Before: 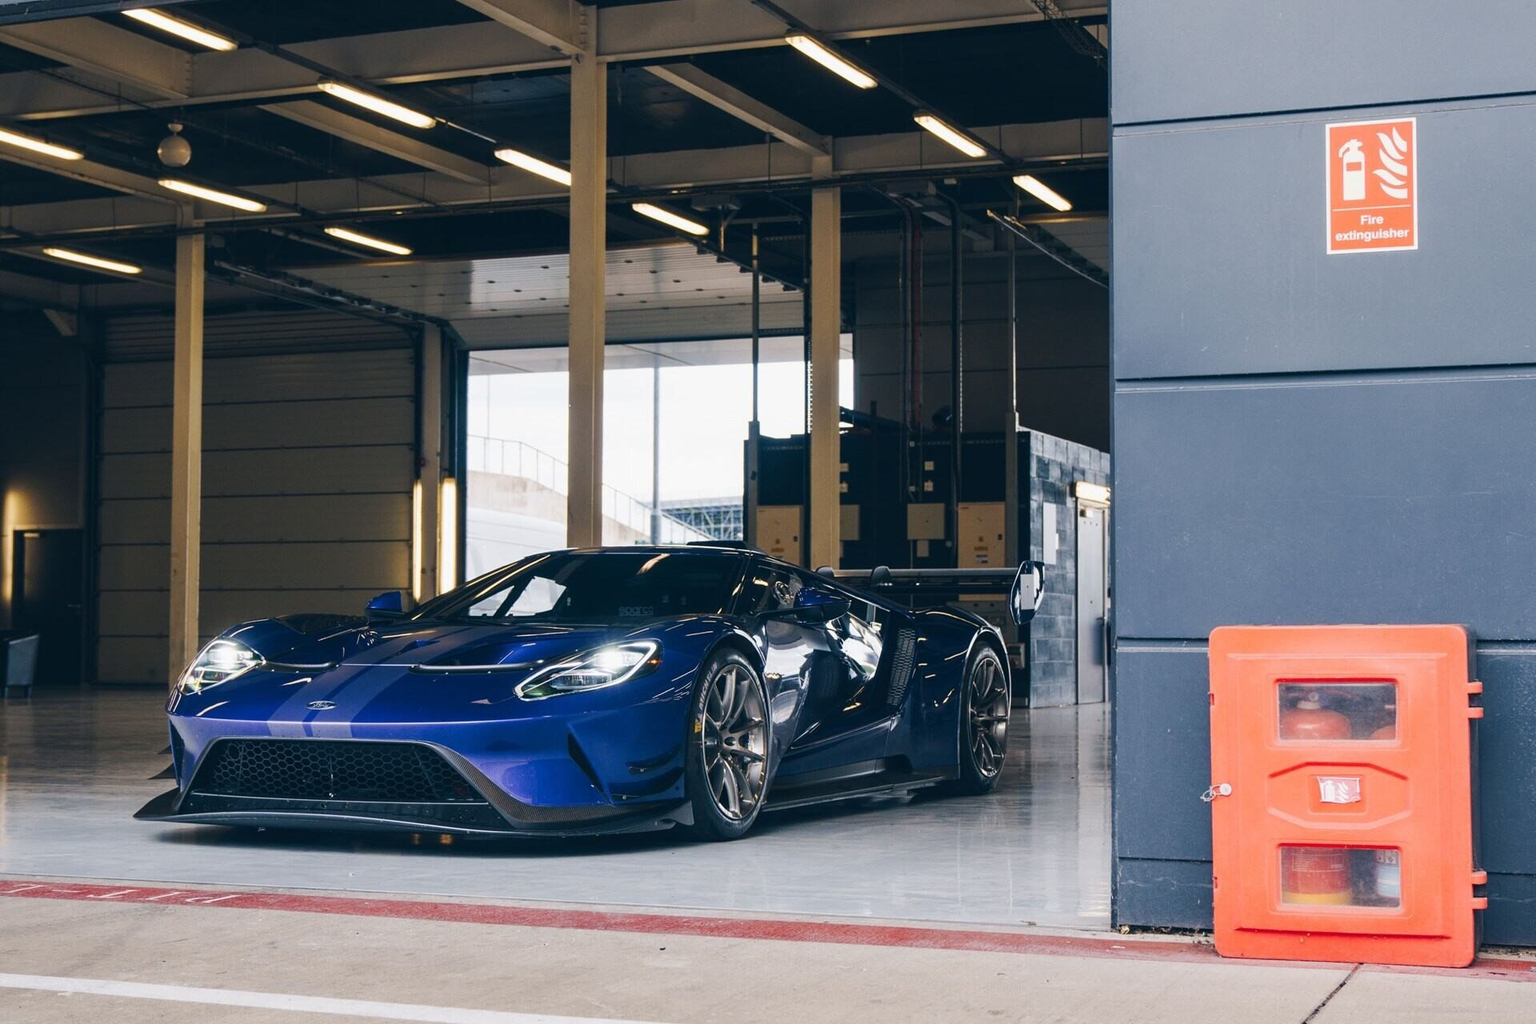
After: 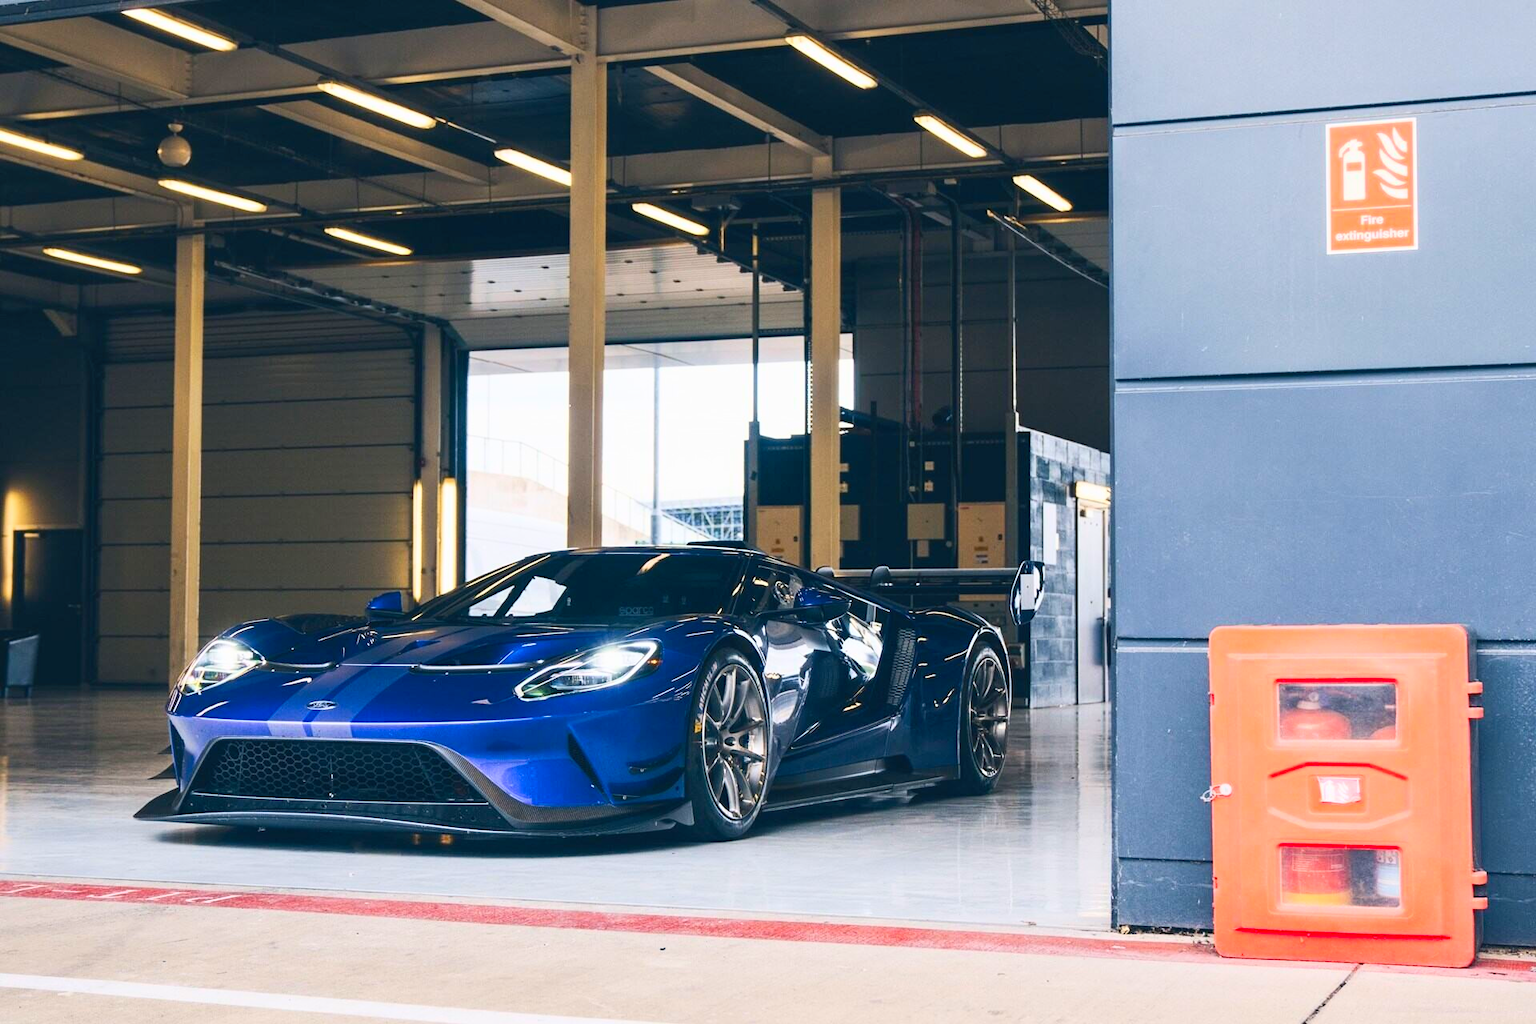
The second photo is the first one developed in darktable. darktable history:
contrast brightness saturation: contrast 0.243, brightness 0.256, saturation 0.375
